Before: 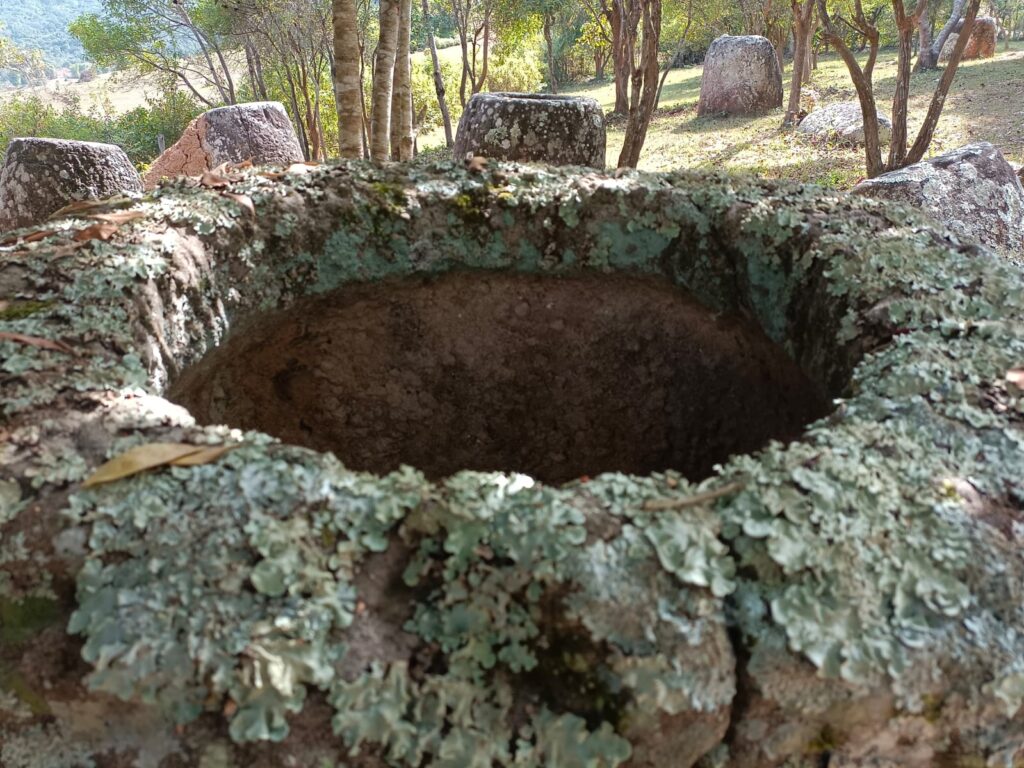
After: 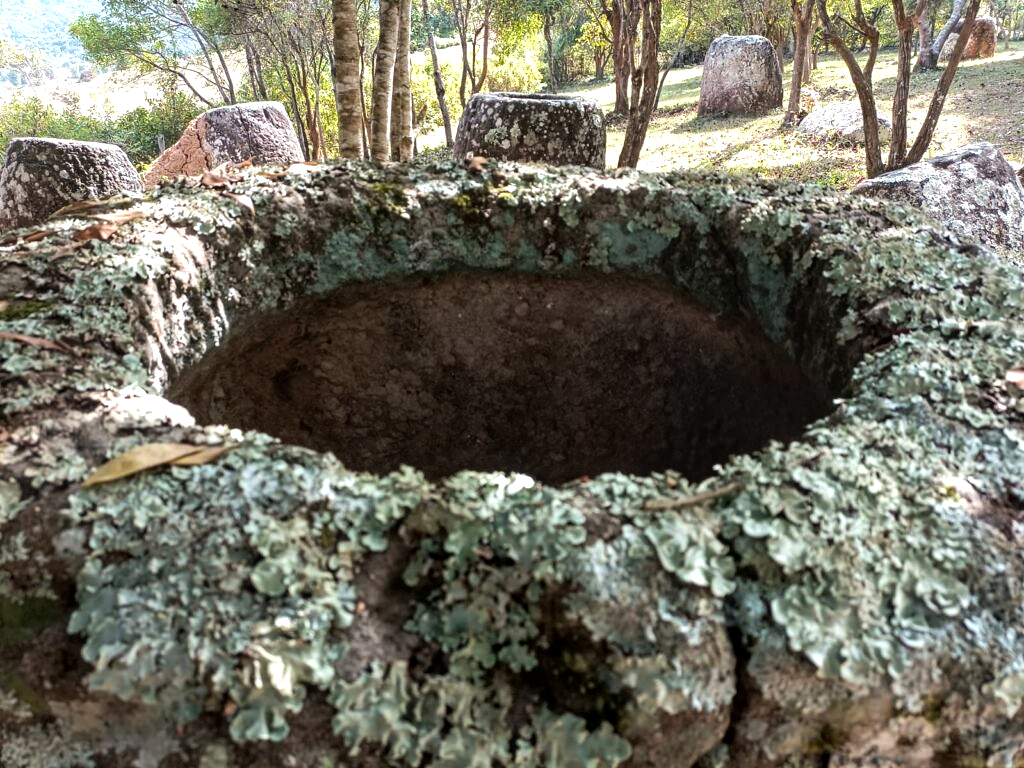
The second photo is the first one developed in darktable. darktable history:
local contrast: on, module defaults
tone equalizer: -8 EV -0.75 EV, -7 EV -0.7 EV, -6 EV -0.6 EV, -5 EV -0.4 EV, -3 EV 0.4 EV, -2 EV 0.6 EV, -1 EV 0.7 EV, +0 EV 0.75 EV, edges refinement/feathering 500, mask exposure compensation -1.57 EV, preserve details no
